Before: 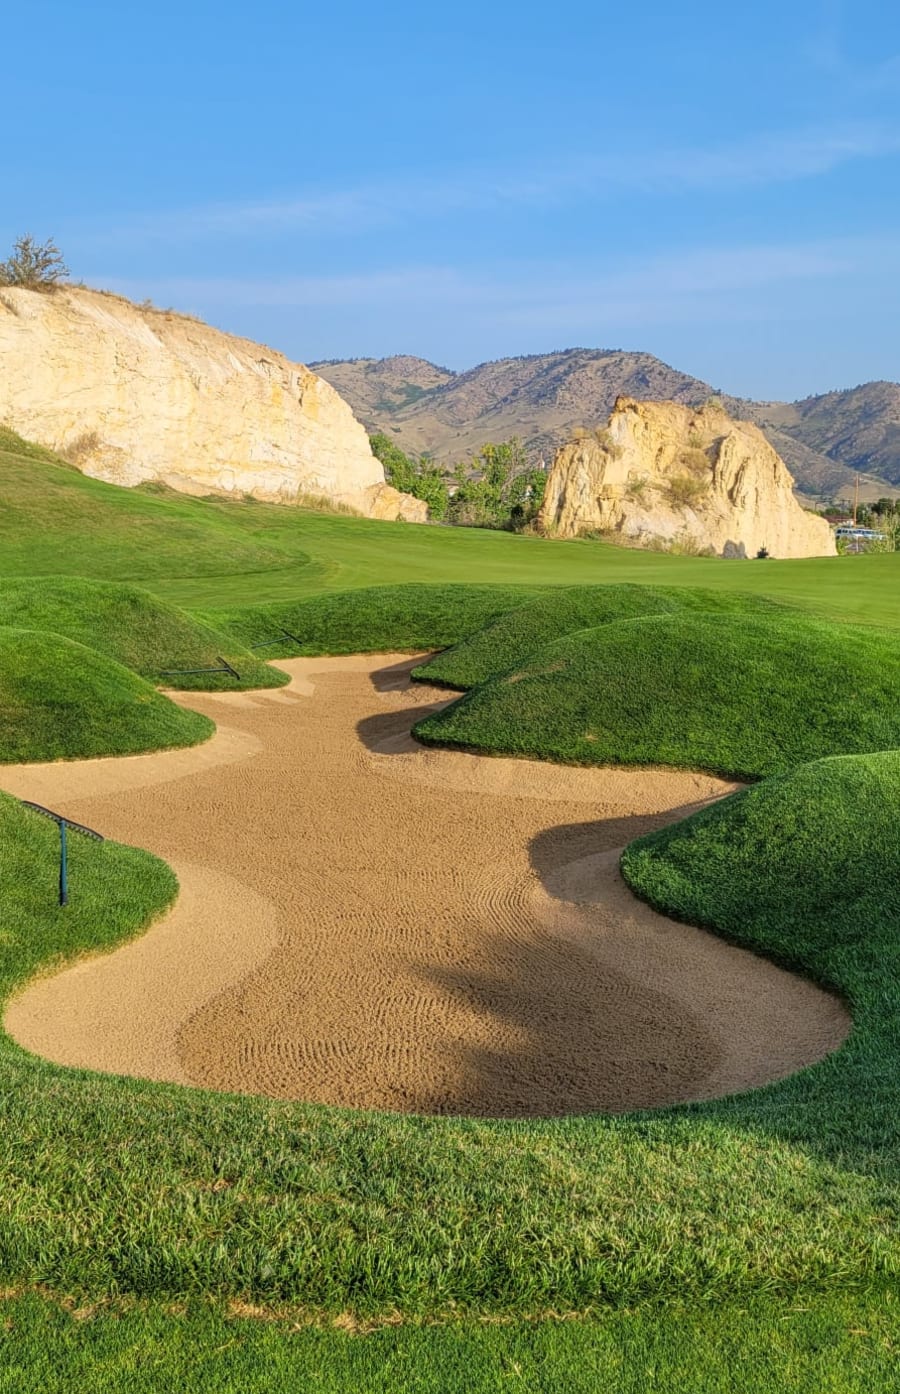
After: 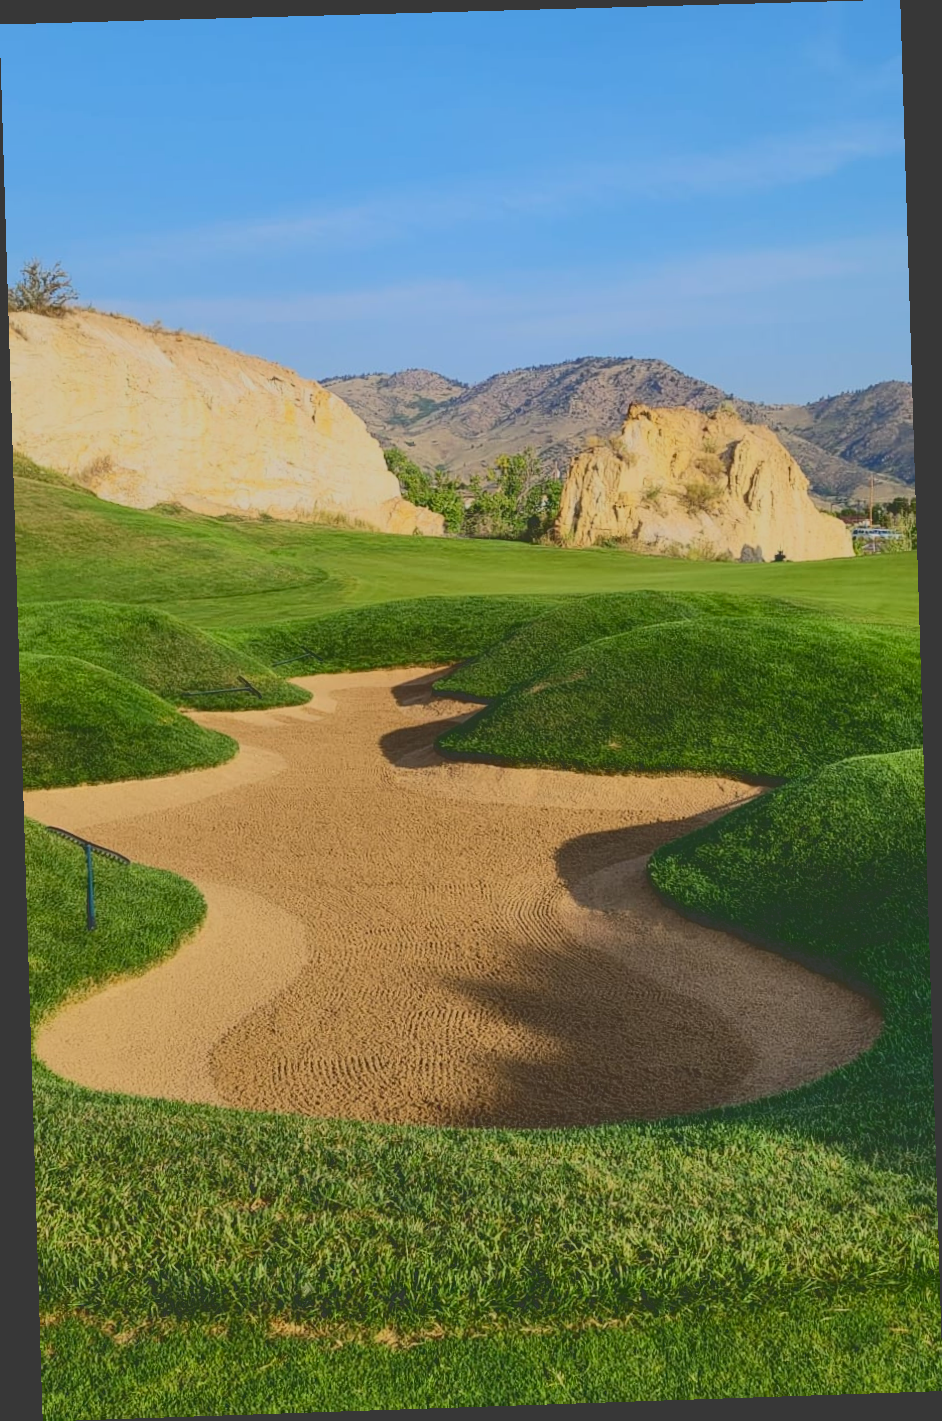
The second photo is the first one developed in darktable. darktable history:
tone curve: curves: ch0 [(0, 0.23) (0.125, 0.207) (0.245, 0.227) (0.736, 0.695) (1, 0.824)], color space Lab, independent channels, preserve colors none
rotate and perspective: rotation -1.77°, lens shift (horizontal) 0.004, automatic cropping off
